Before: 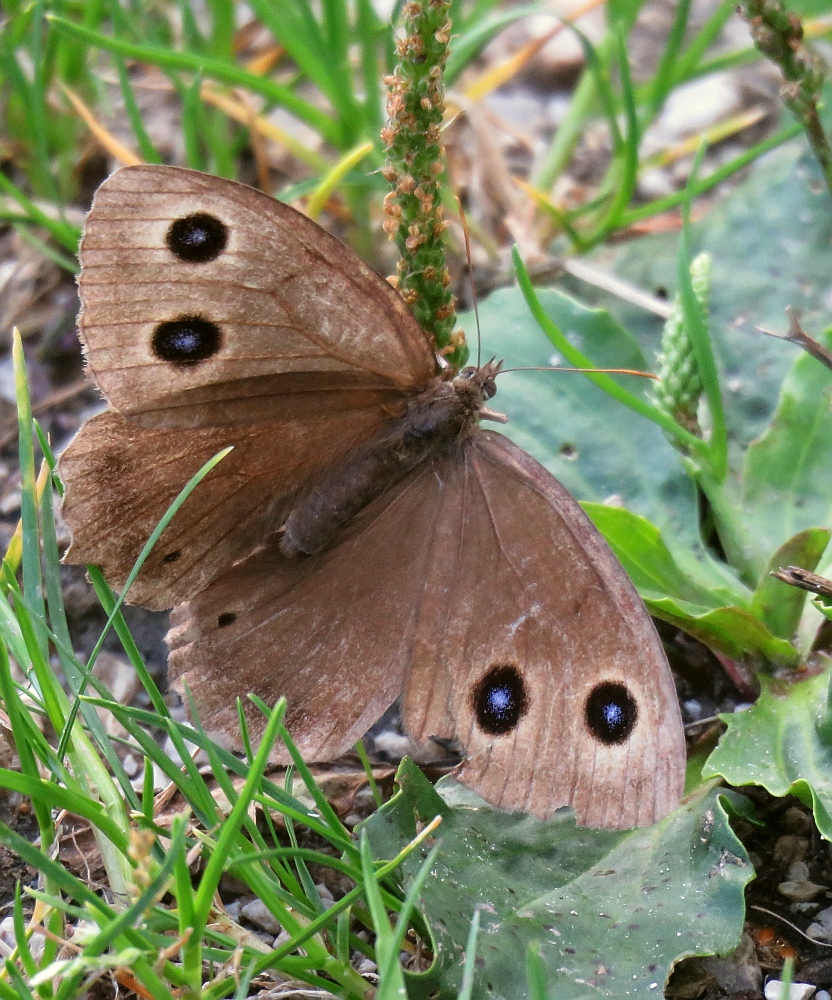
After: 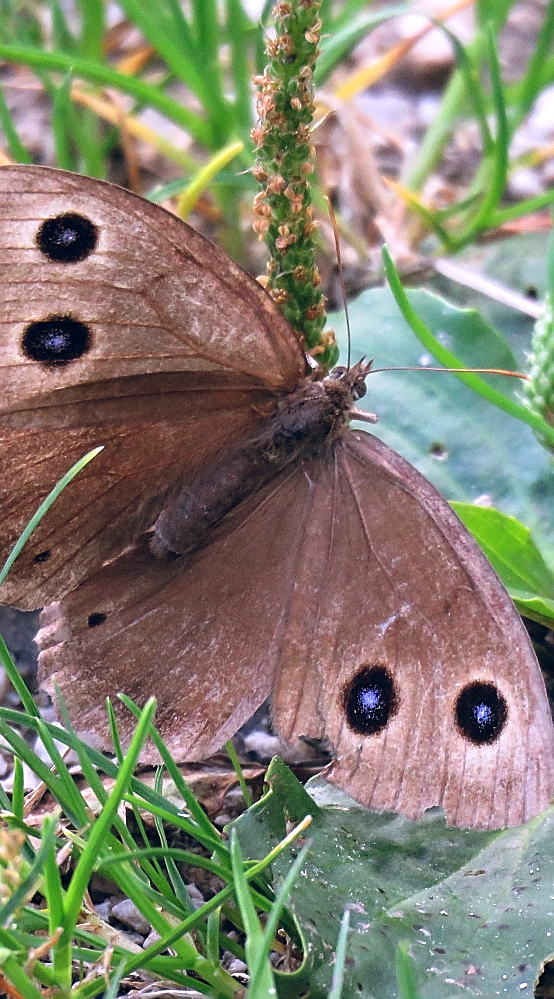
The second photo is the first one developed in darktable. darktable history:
sharpen: on, module defaults
color balance rgb: highlights gain › luminance 16.7%, highlights gain › chroma 2.866%, highlights gain › hue 257.5°, global offset › chroma 0.138%, global offset › hue 253.77°, perceptual saturation grading › global saturation -0.046%, global vibrance 19.802%
color correction: highlights a* 7.18, highlights b* 4.39
color calibration: gray › normalize channels true, illuminant as shot in camera, x 0.358, y 0.373, temperature 4628.91 K, gamut compression 0.018
crop and rotate: left 15.631%, right 17.698%
